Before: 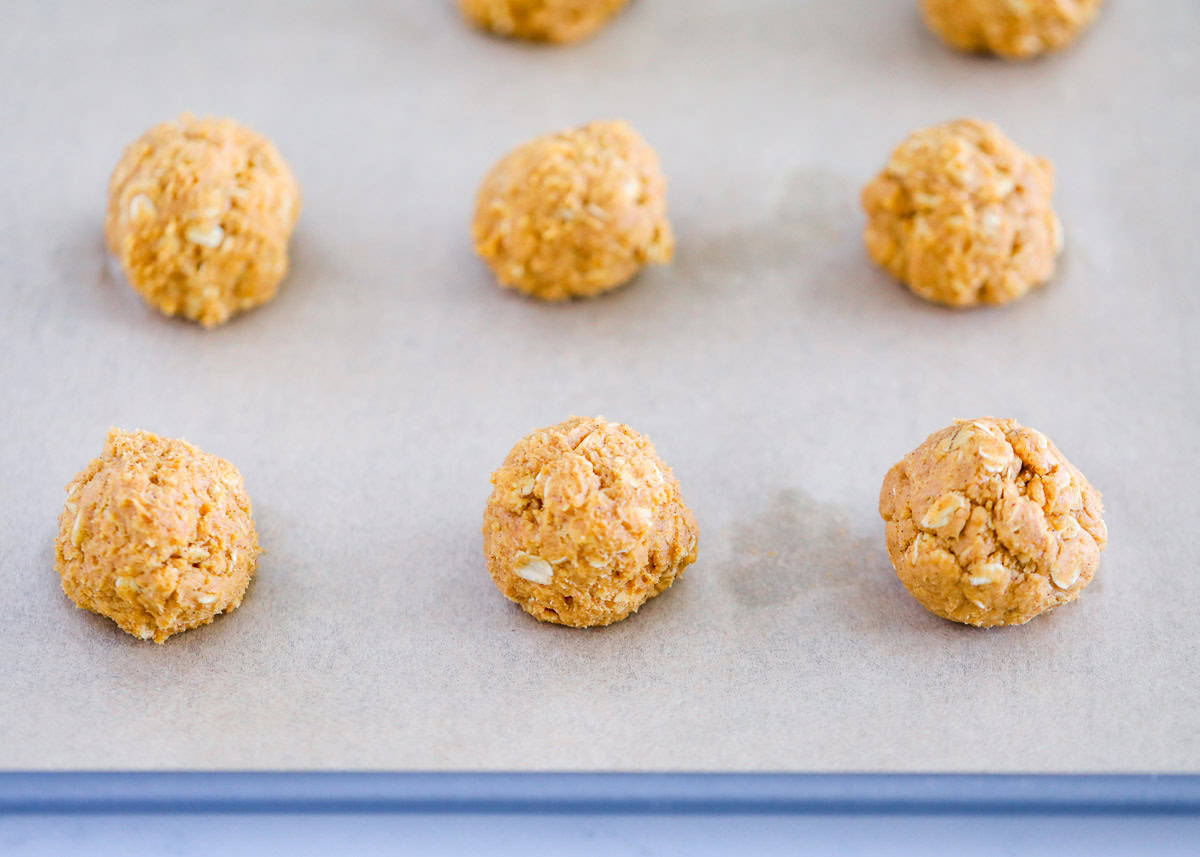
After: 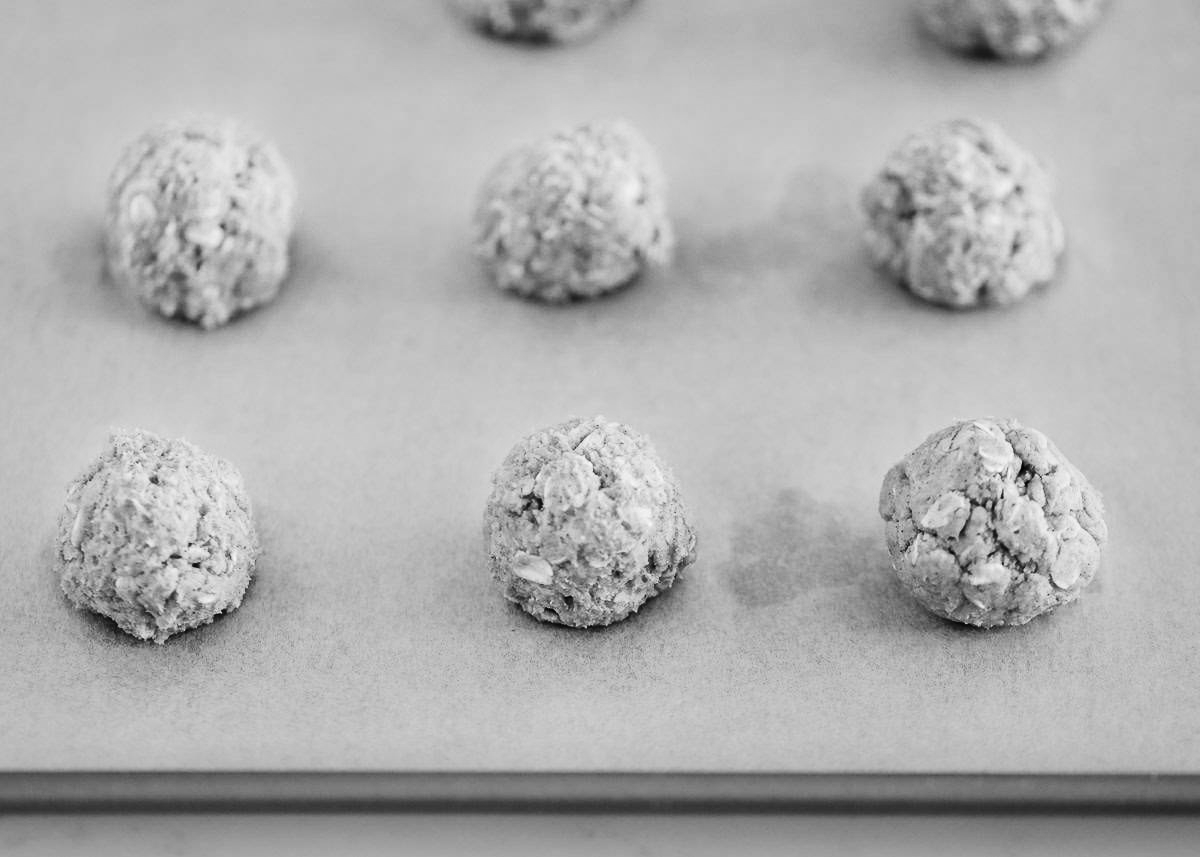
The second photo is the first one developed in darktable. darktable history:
monochrome: a 26.22, b 42.67, size 0.8
contrast brightness saturation: contrast 0.24, brightness -0.24, saturation 0.14
